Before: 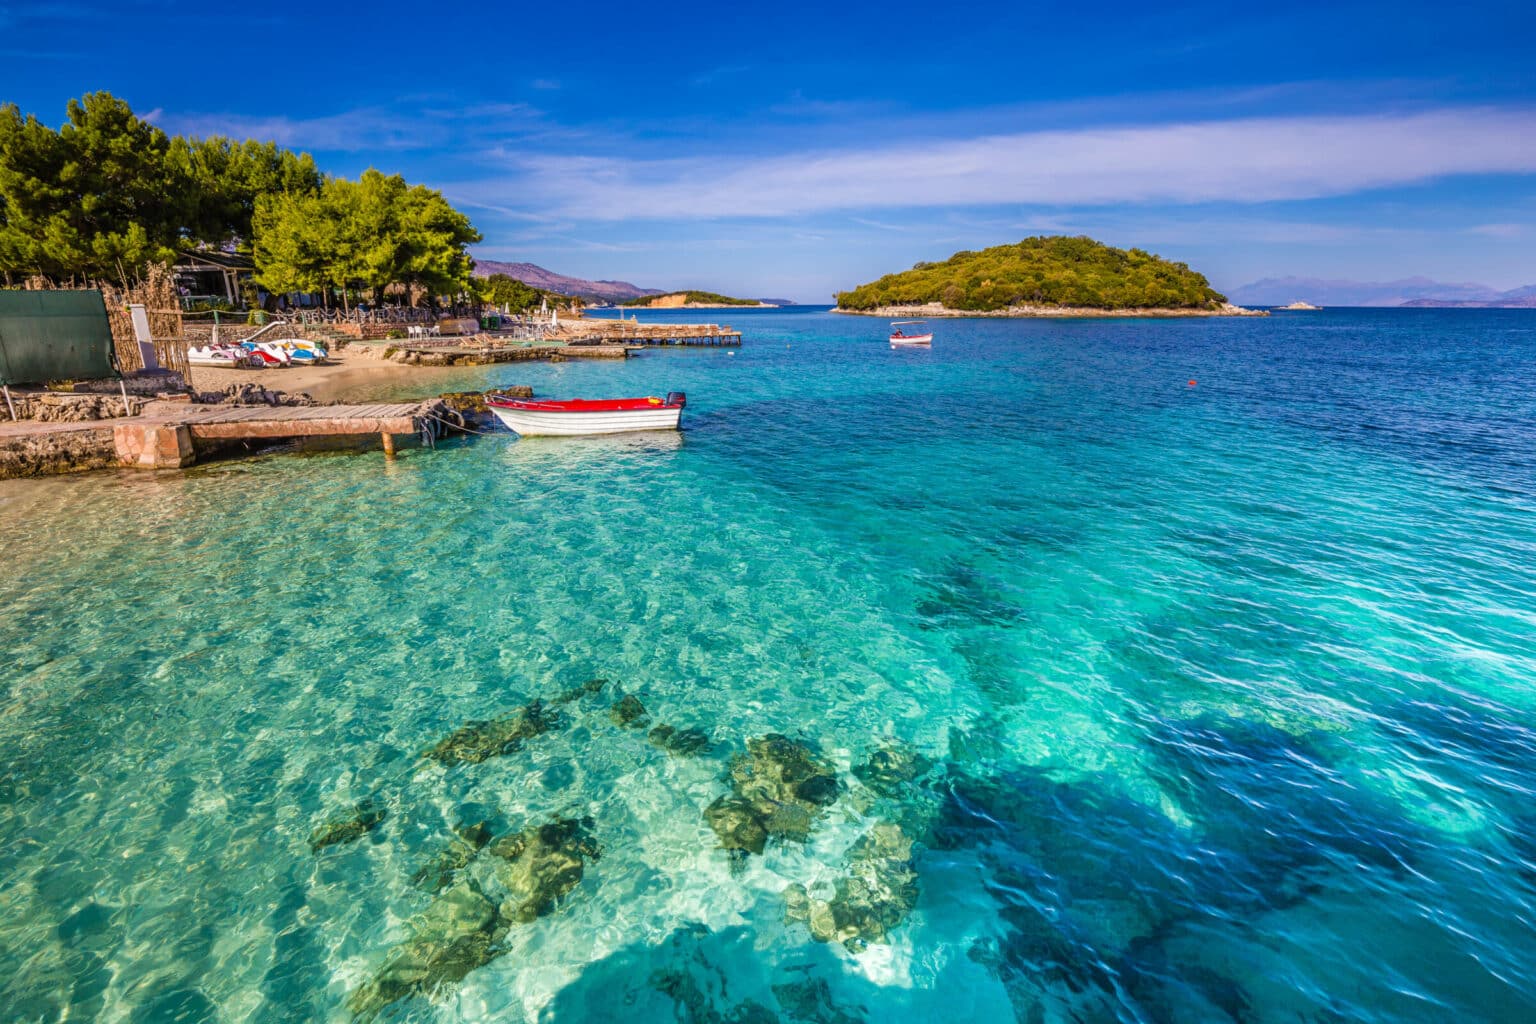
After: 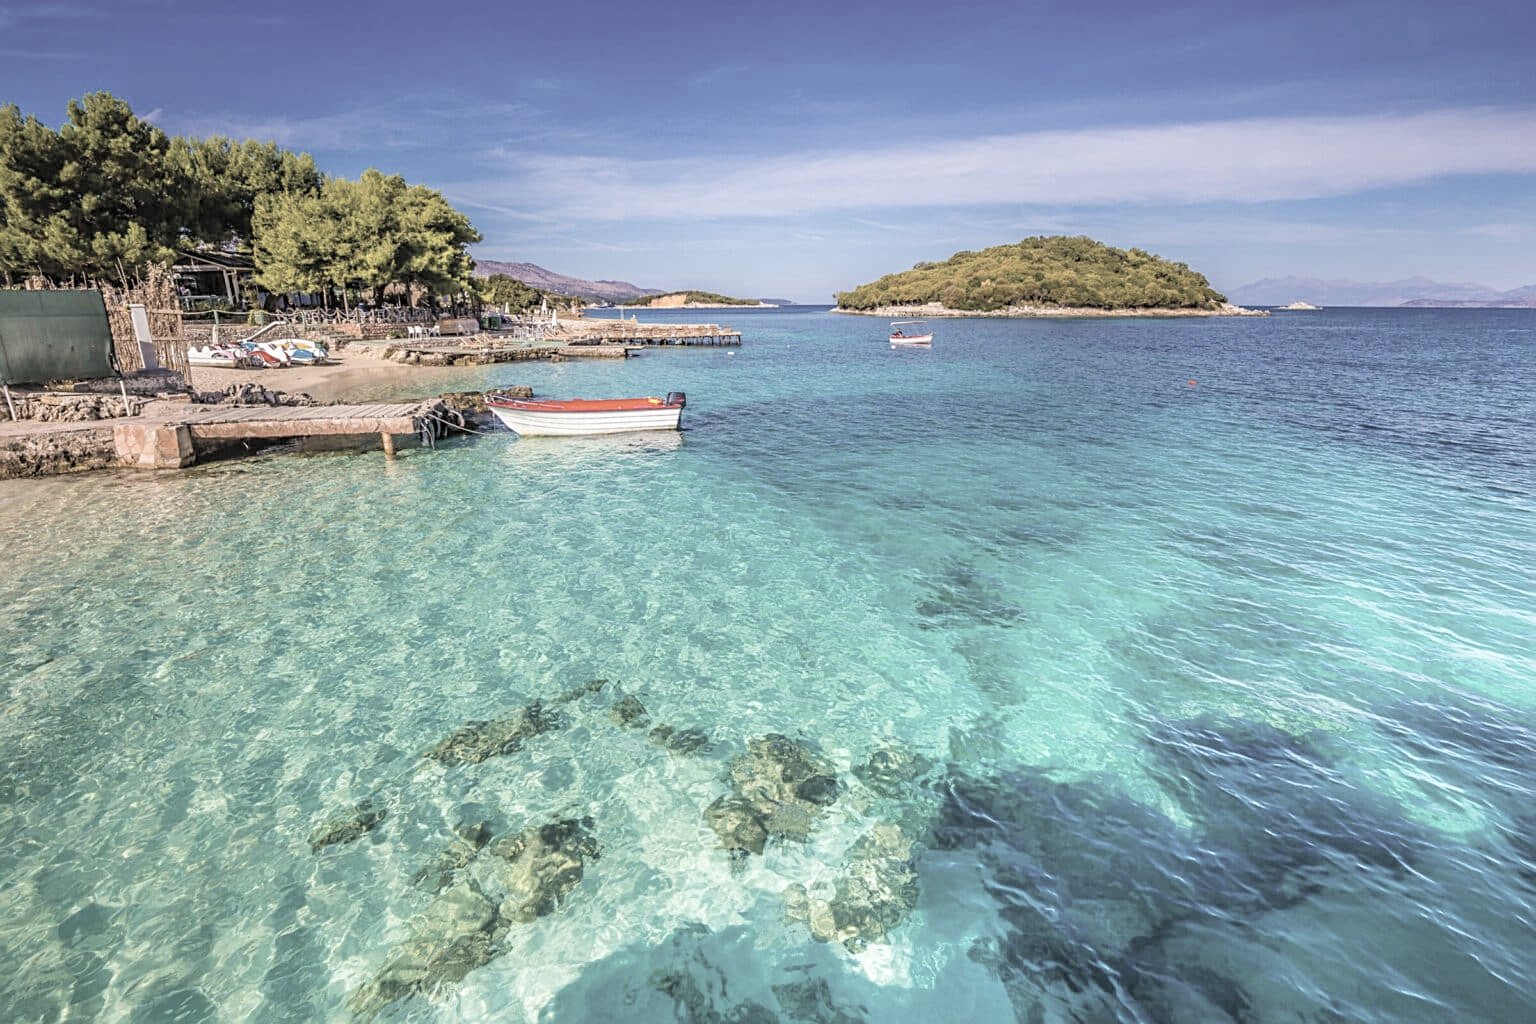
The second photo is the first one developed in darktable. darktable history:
sharpen: radius 2.155, amount 0.386, threshold 0.134
contrast brightness saturation: brightness 0.19, saturation -0.501
shadows and highlights: shadows -25.18, highlights 49.65, soften with gaussian
